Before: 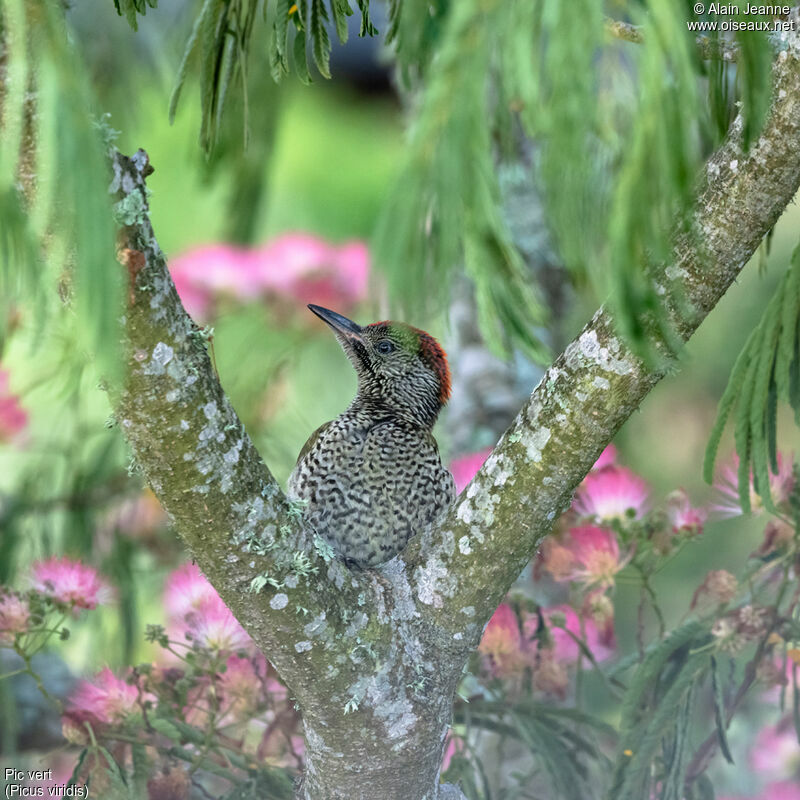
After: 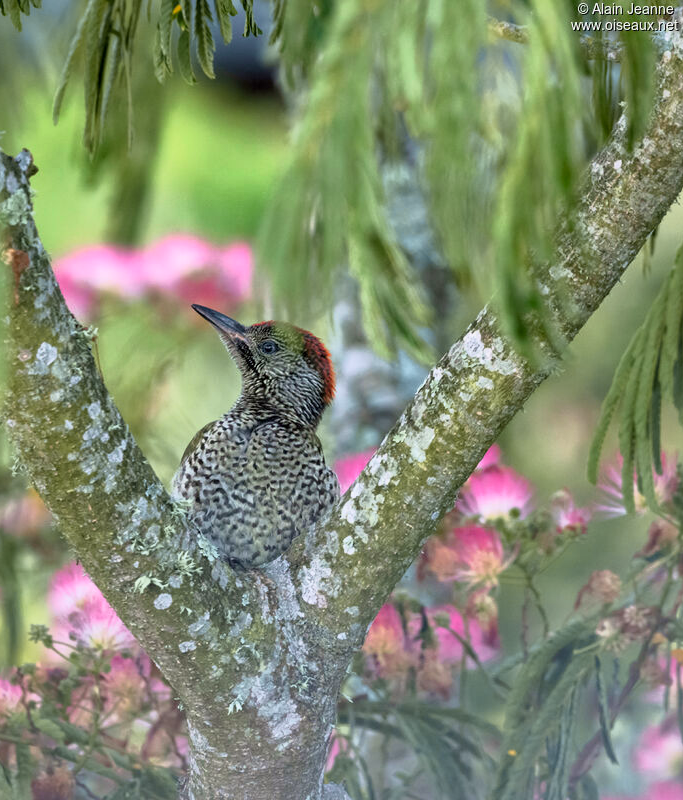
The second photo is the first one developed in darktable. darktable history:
tone curve: curves: ch0 [(0.013, 0) (0.061, 0.068) (0.239, 0.256) (0.502, 0.505) (0.683, 0.676) (0.761, 0.773) (0.858, 0.858) (0.987, 0.945)]; ch1 [(0, 0) (0.172, 0.123) (0.304, 0.288) (0.414, 0.44) (0.472, 0.473) (0.502, 0.508) (0.521, 0.528) (0.583, 0.595) (0.654, 0.673) (0.728, 0.761) (1, 1)]; ch2 [(0, 0) (0.411, 0.424) (0.485, 0.476) (0.502, 0.502) (0.553, 0.557) (0.57, 0.576) (1, 1)], color space Lab, independent channels, preserve colors none
local contrast: mode bilateral grid, contrast 20, coarseness 50, detail 120%, midtone range 0.2
crop and rotate: left 14.584%
